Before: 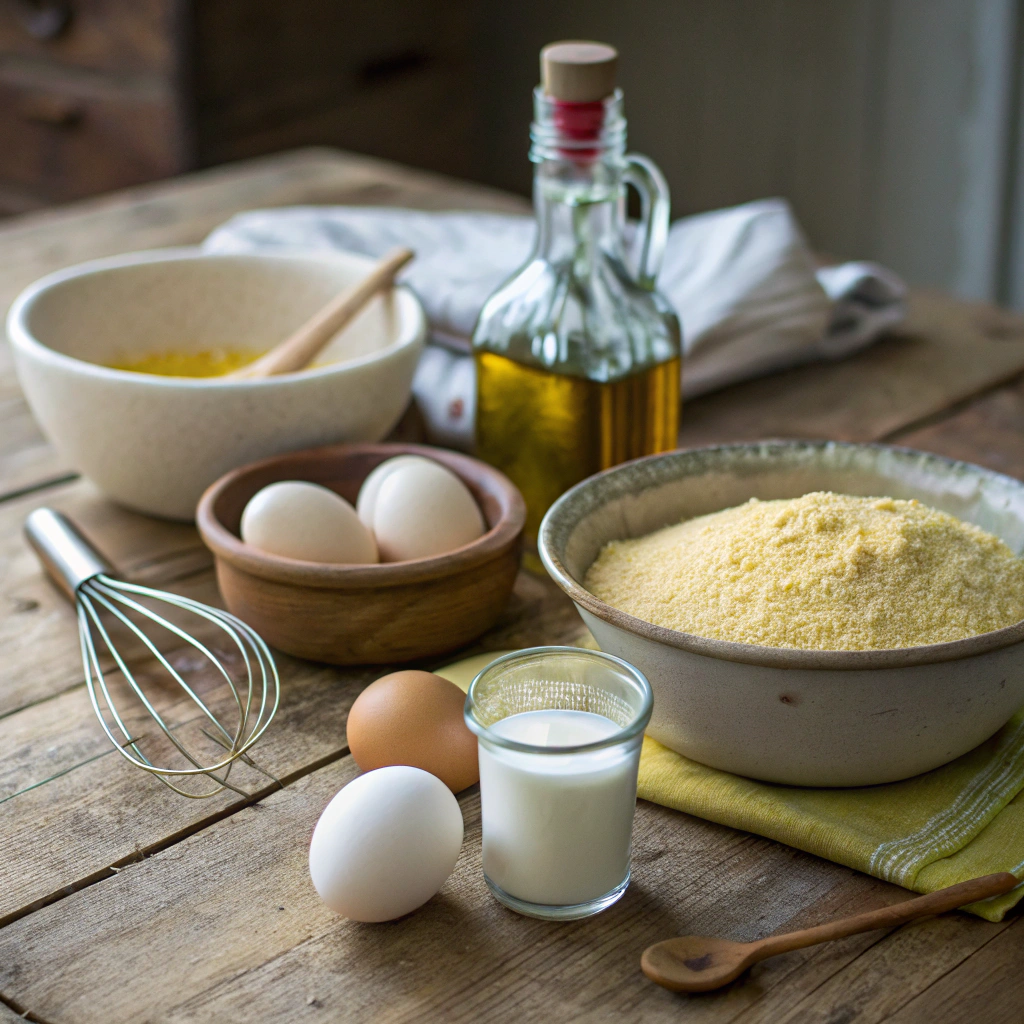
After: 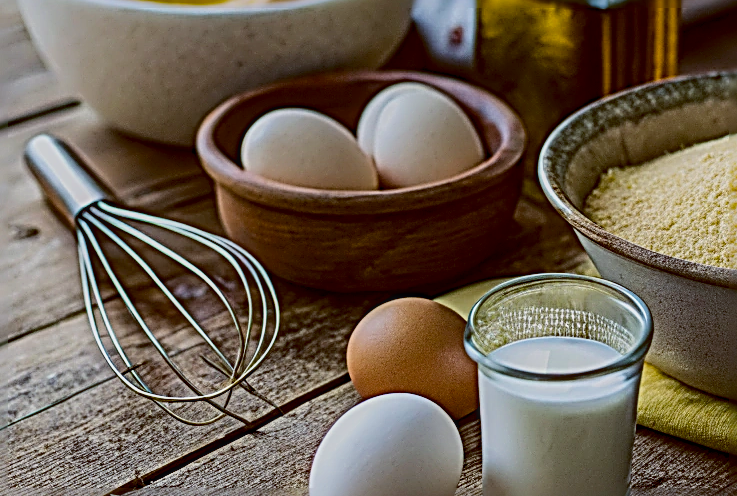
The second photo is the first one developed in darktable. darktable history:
sharpen: radius 3.158, amount 1.731
filmic rgb: black relative exposure -7.65 EV, white relative exposure 4.56 EV, hardness 3.61, color science v6 (2022)
color balance: lift [1, 1.015, 1.004, 0.985], gamma [1, 0.958, 0.971, 1.042], gain [1, 0.956, 0.977, 1.044]
exposure: black level correction -0.003, exposure 0.04 EV, compensate highlight preservation false
contrast brightness saturation: contrast 0.13, brightness -0.24, saturation 0.14
contrast equalizer: y [[0.5, 0.5, 0.472, 0.5, 0.5, 0.5], [0.5 ×6], [0.5 ×6], [0 ×6], [0 ×6]]
local contrast: on, module defaults
crop: top 36.498%, right 27.964%, bottom 14.995%
